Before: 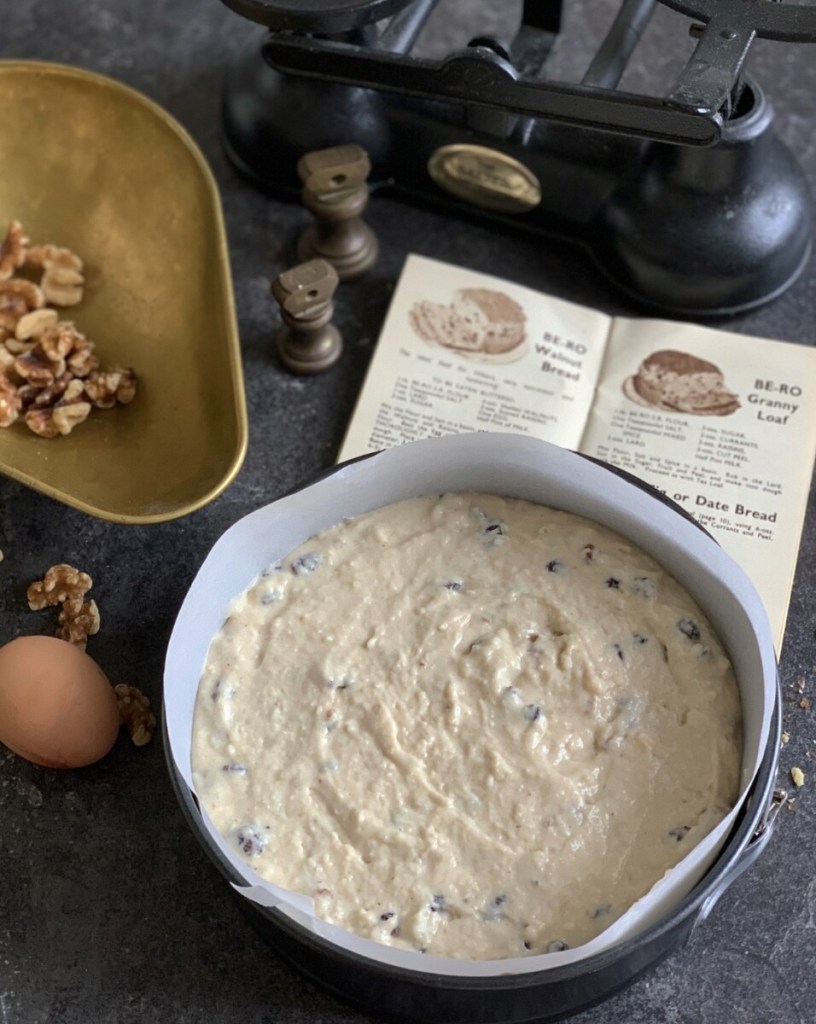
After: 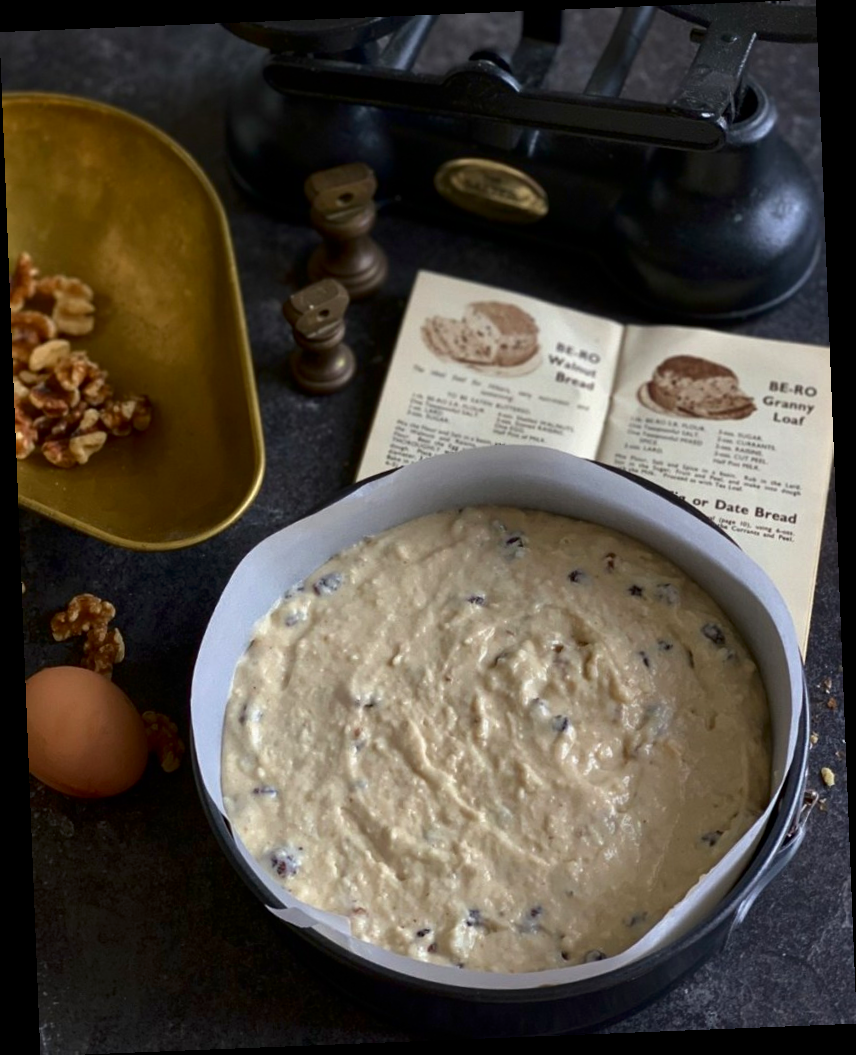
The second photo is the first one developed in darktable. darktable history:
contrast brightness saturation: brightness -0.25, saturation 0.2
rotate and perspective: rotation -2.29°, automatic cropping off
